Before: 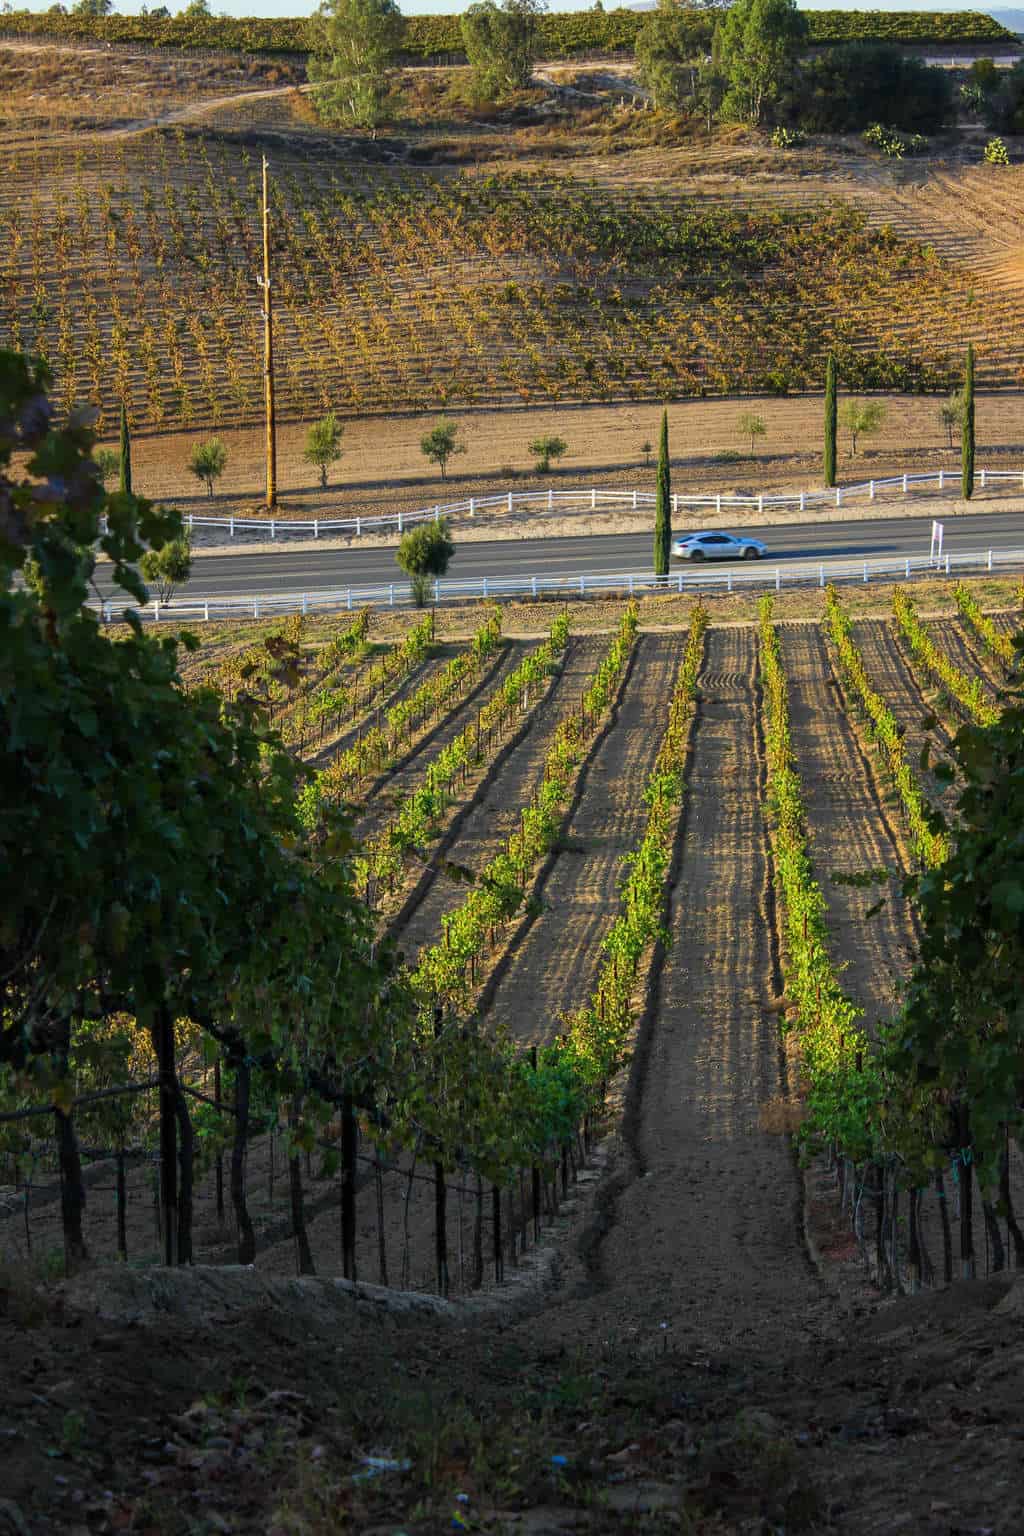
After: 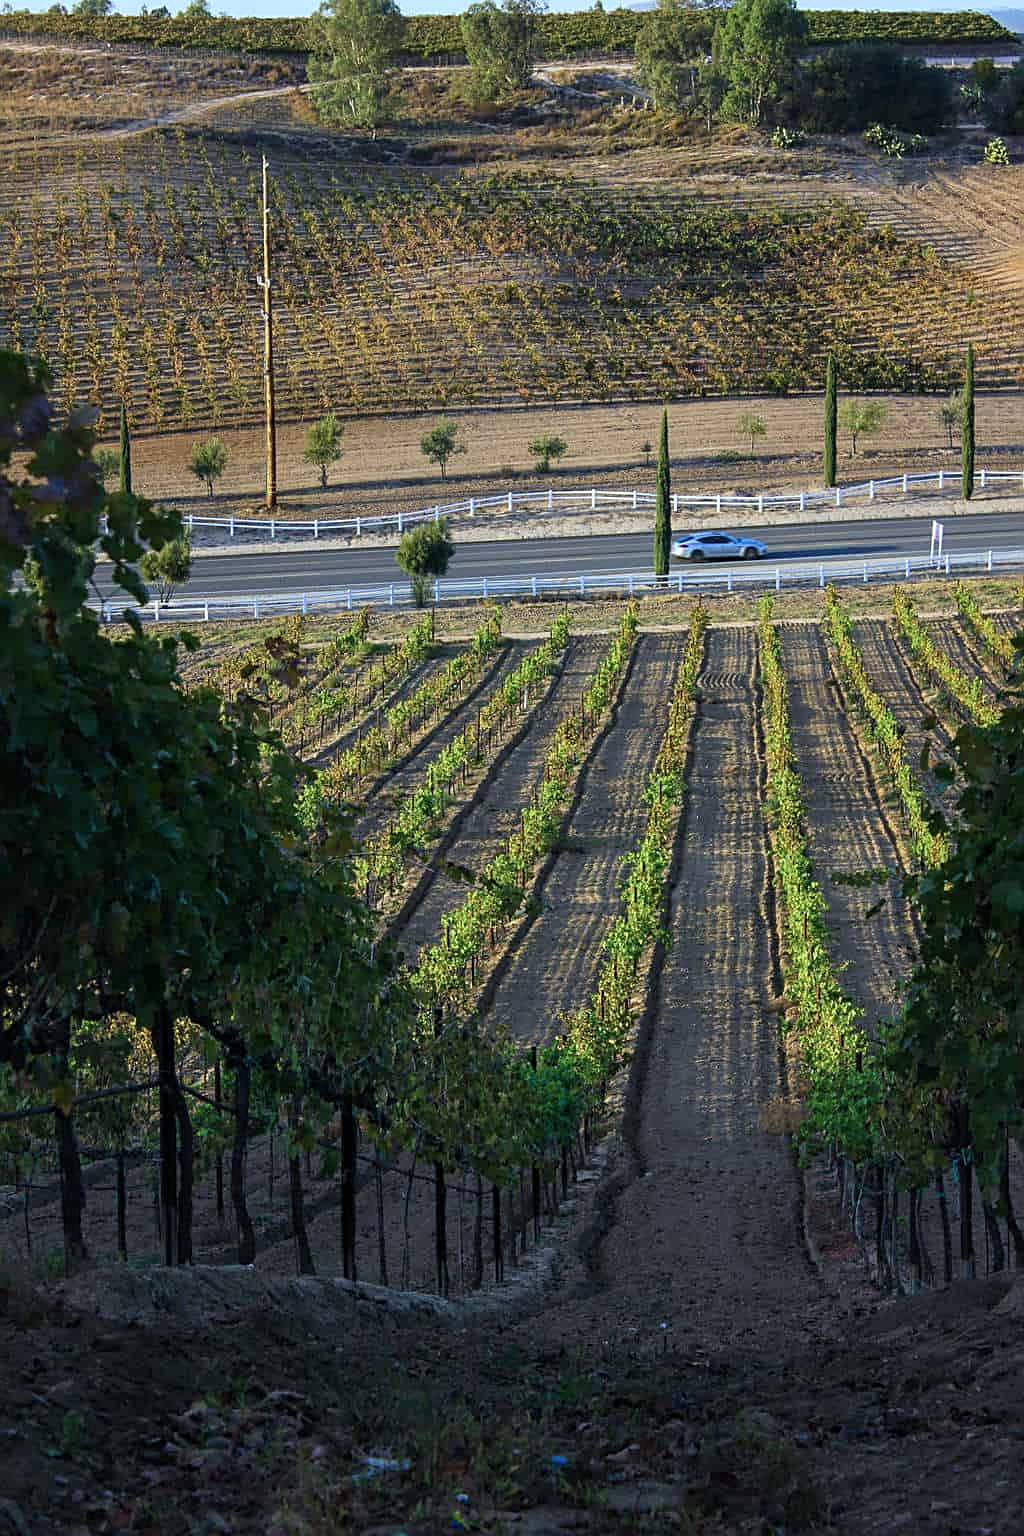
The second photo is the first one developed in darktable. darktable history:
sharpen: on, module defaults
white balance: red 0.974, blue 1.044
color calibration: illuminant as shot in camera, x 0.369, y 0.376, temperature 4328.46 K, gamut compression 3
